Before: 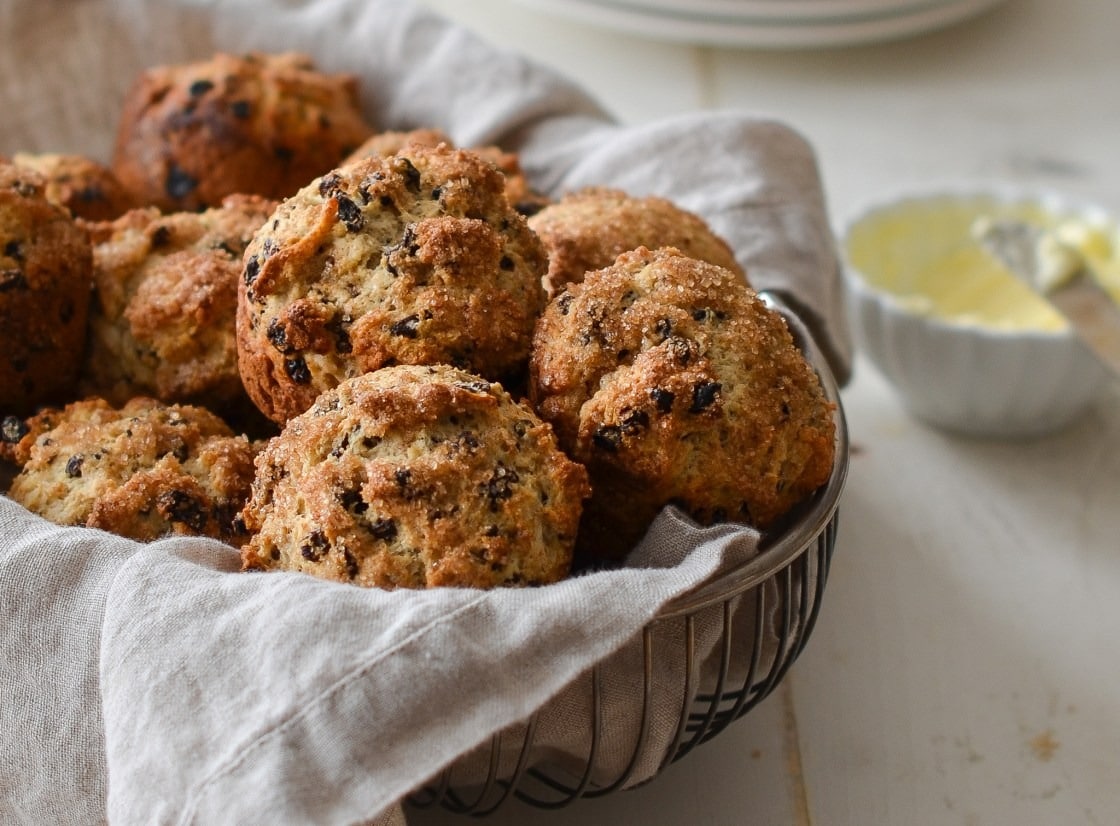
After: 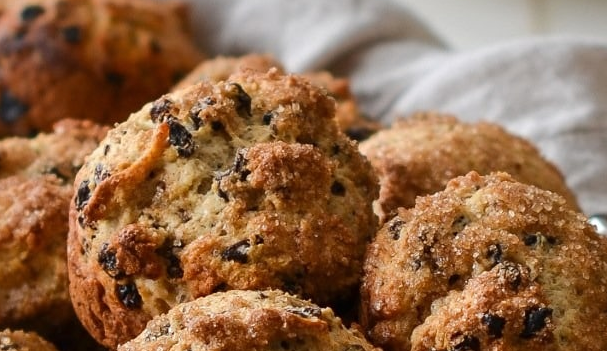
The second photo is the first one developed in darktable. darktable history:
crop: left 15.103%, top 9.101%, right 30.687%, bottom 48.32%
